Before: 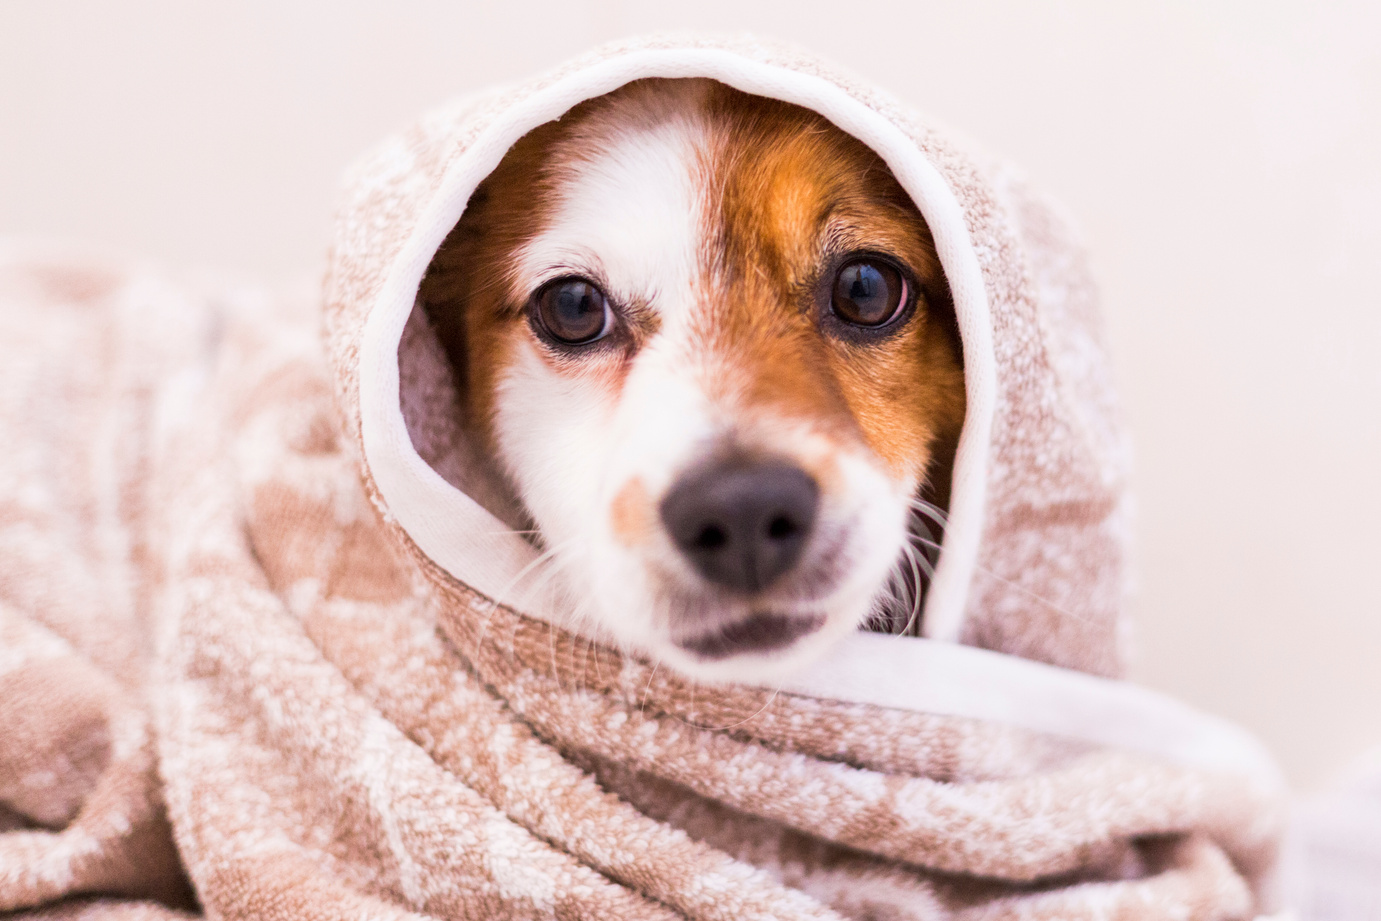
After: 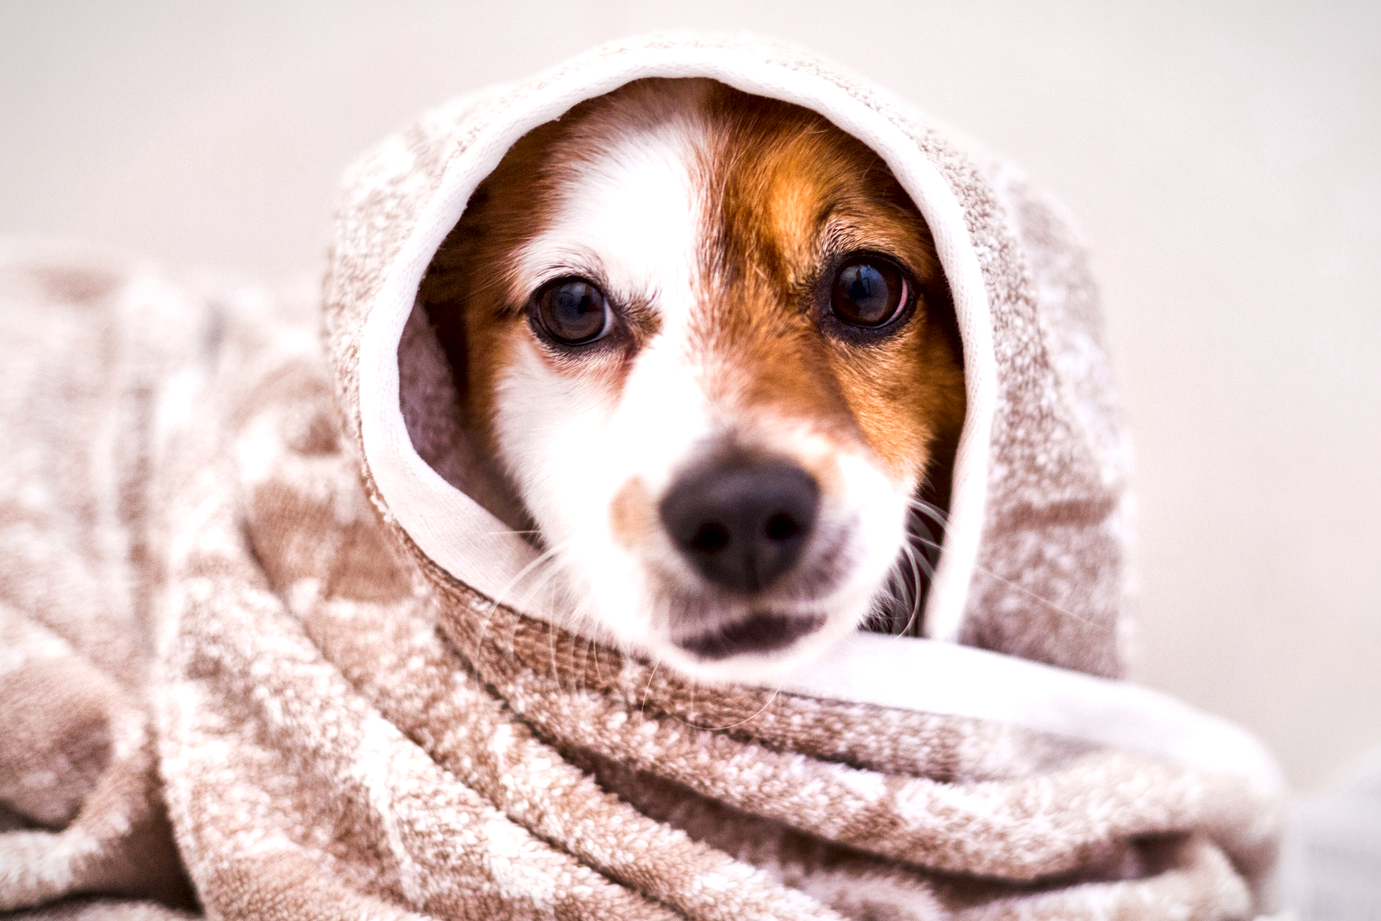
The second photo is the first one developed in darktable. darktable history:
vignetting: fall-off start 100%, brightness -0.282, width/height ratio 1.31
local contrast: mode bilateral grid, contrast 44, coarseness 69, detail 214%, midtone range 0.2
